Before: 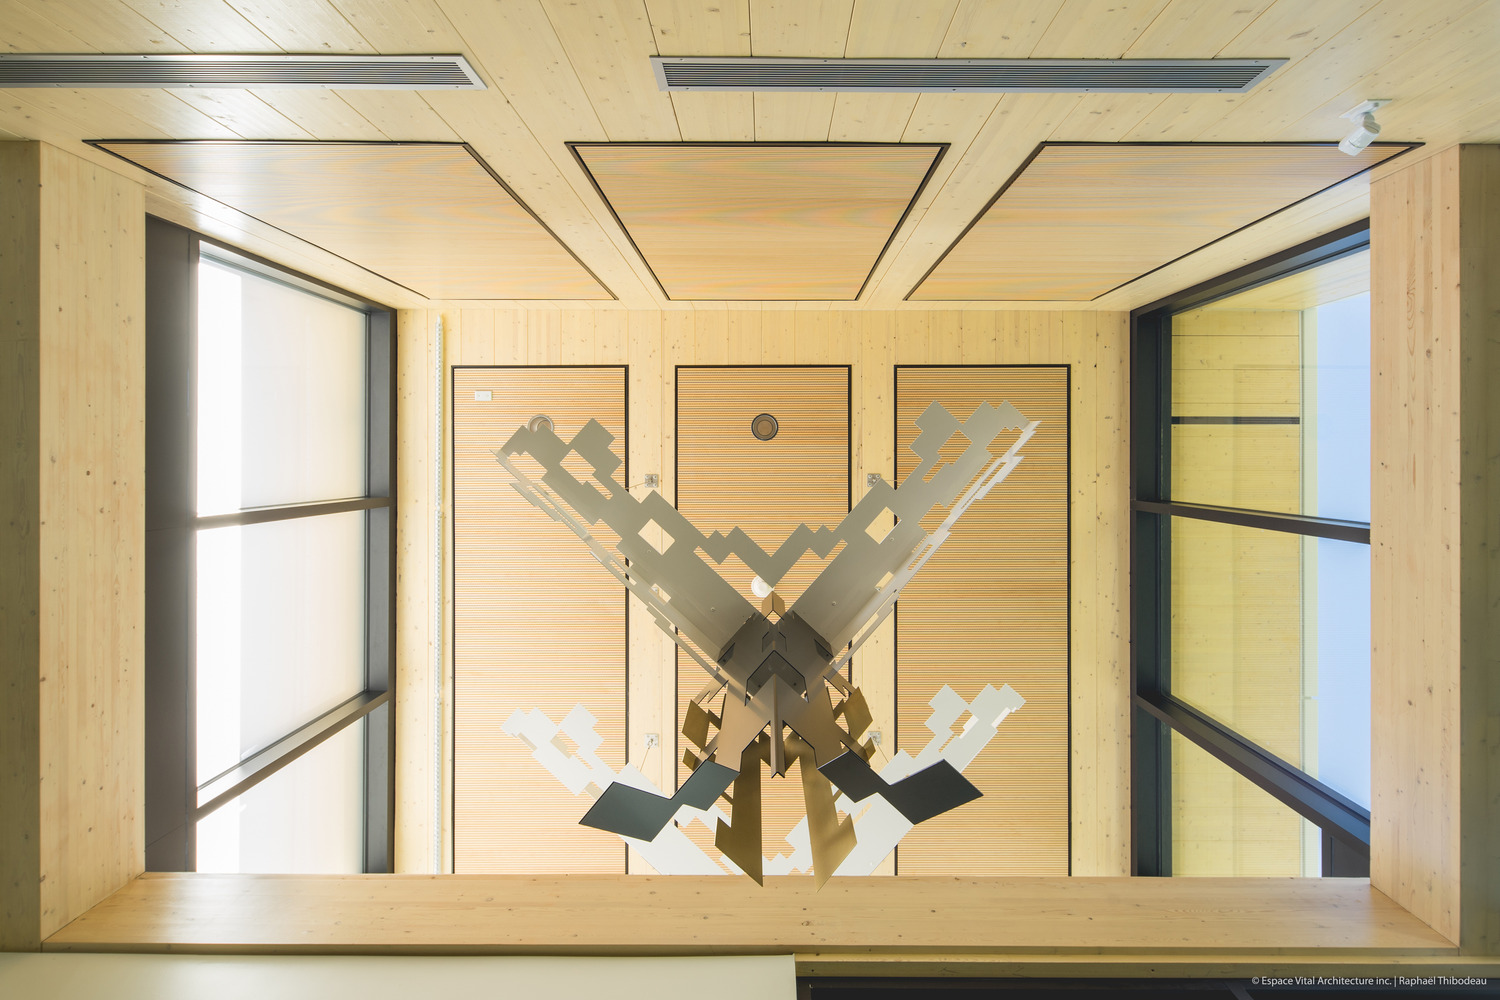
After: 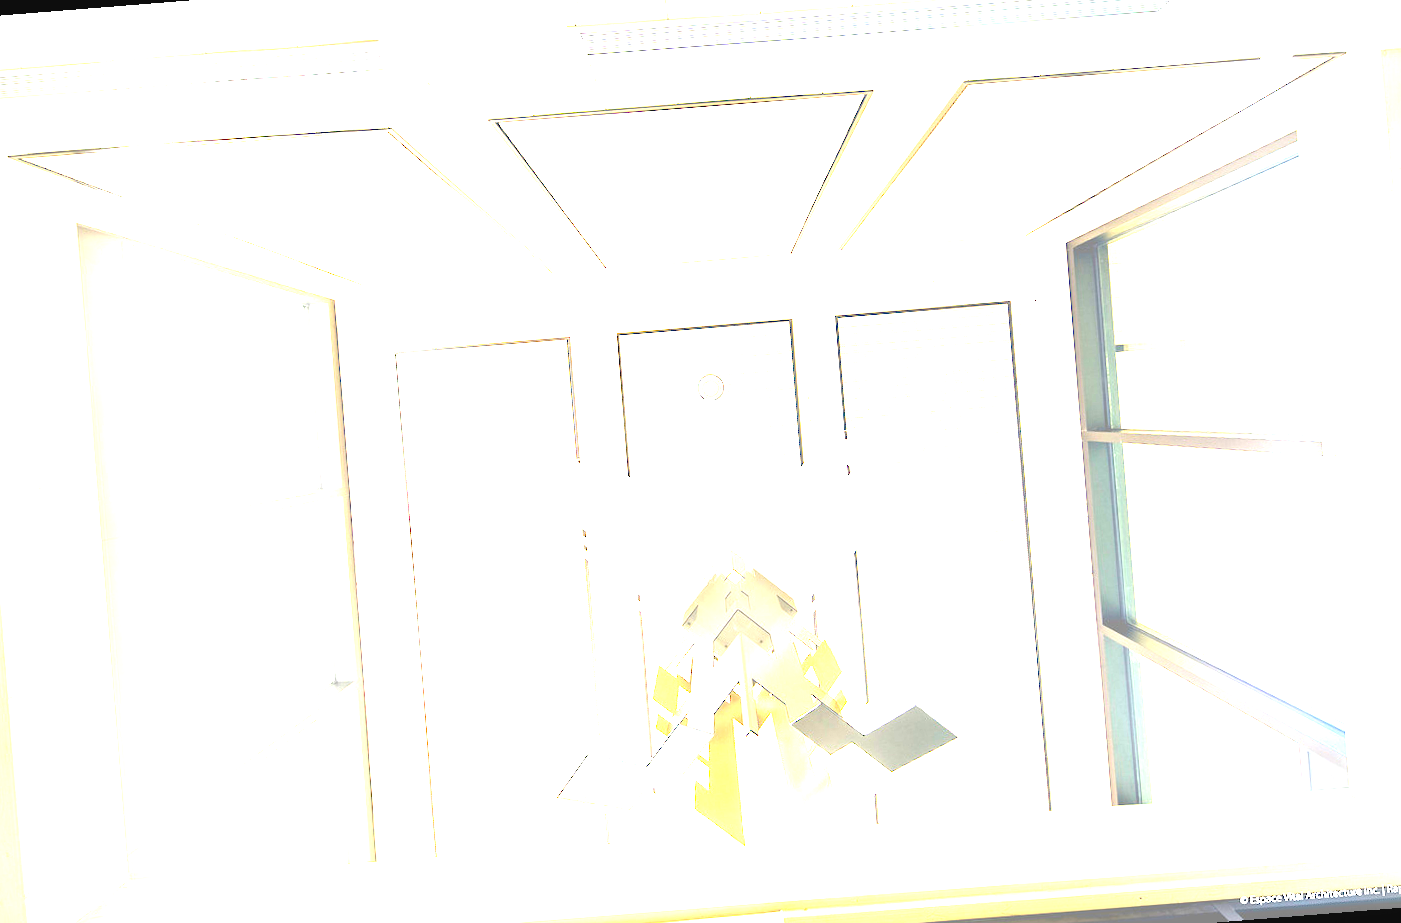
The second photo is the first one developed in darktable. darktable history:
contrast equalizer: y [[0.46, 0.454, 0.451, 0.451, 0.455, 0.46], [0.5 ×6], [0.5 ×6], [0 ×6], [0 ×6]]
exposure: black level correction 0, exposure 4 EV, compensate exposure bias true, compensate highlight preservation false
rotate and perspective: rotation -4.57°, crop left 0.054, crop right 0.944, crop top 0.087, crop bottom 0.914
